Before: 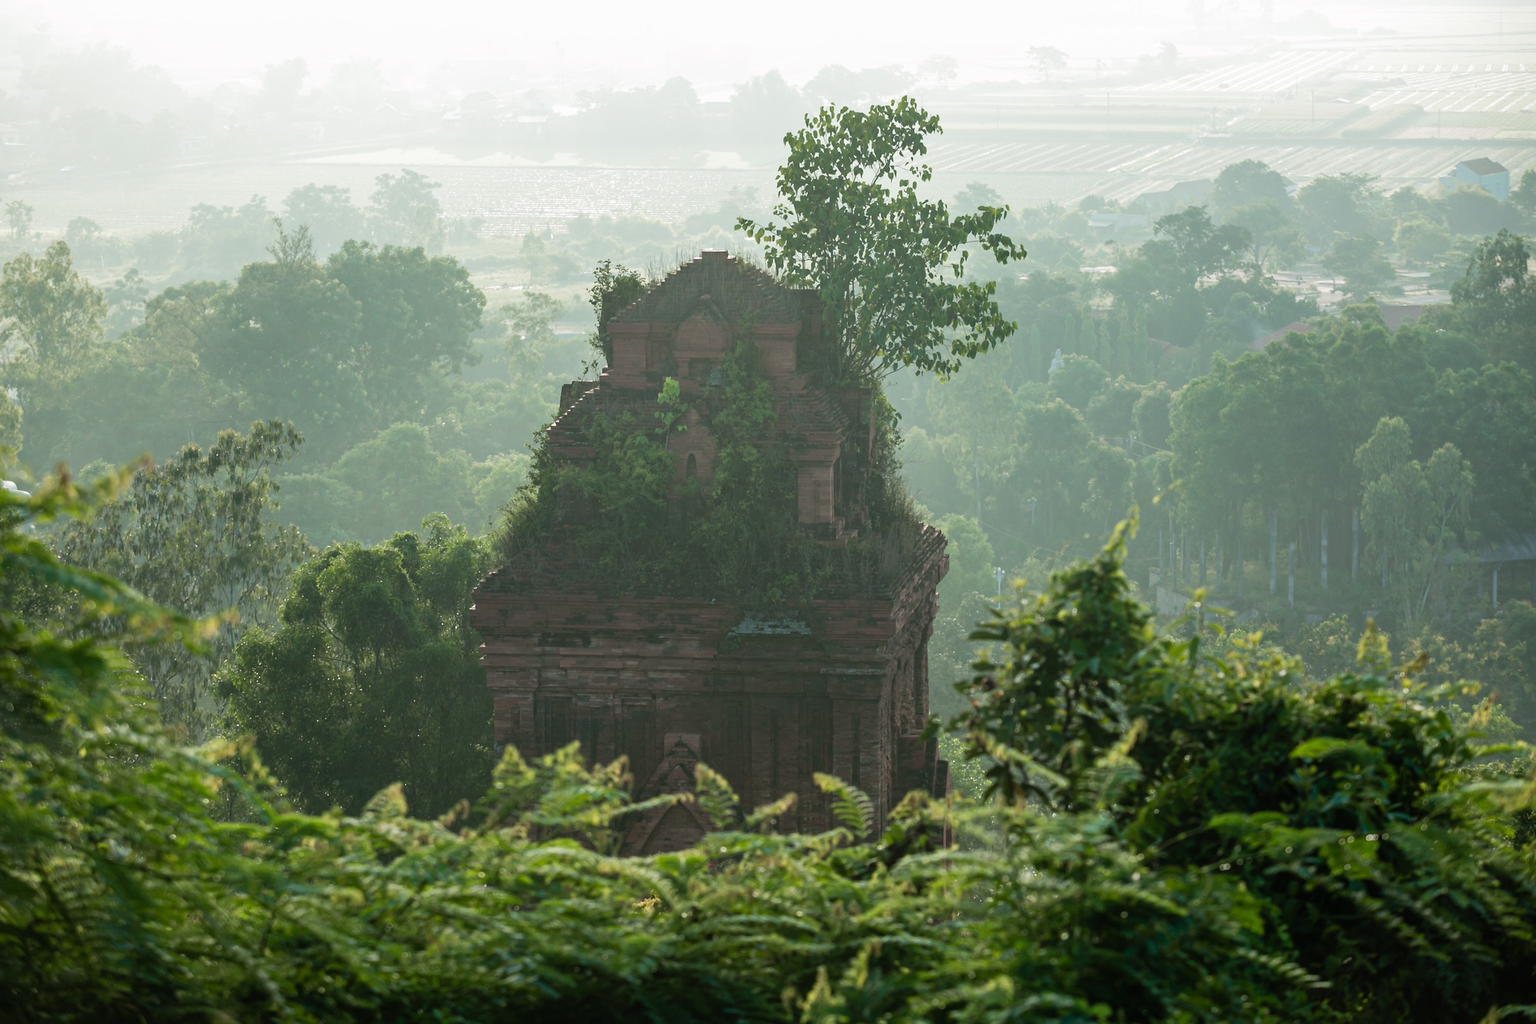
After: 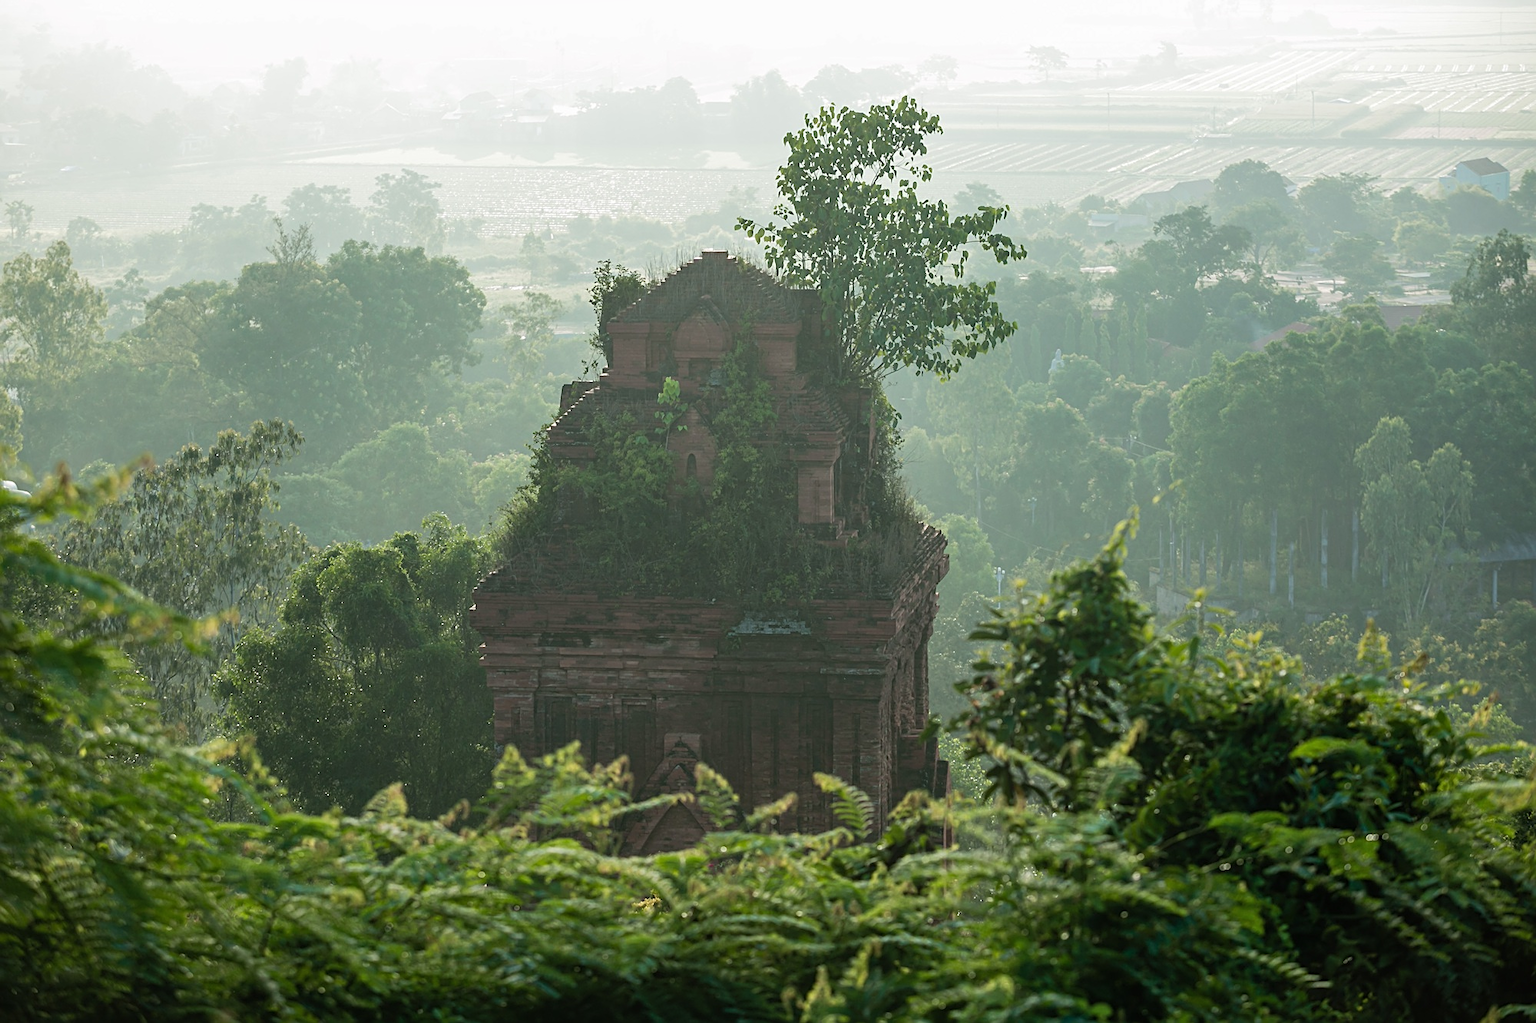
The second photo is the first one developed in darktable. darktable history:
shadows and highlights: radius 125.46, shadows 21.19, highlights -21.19, low approximation 0.01
sharpen: on, module defaults
